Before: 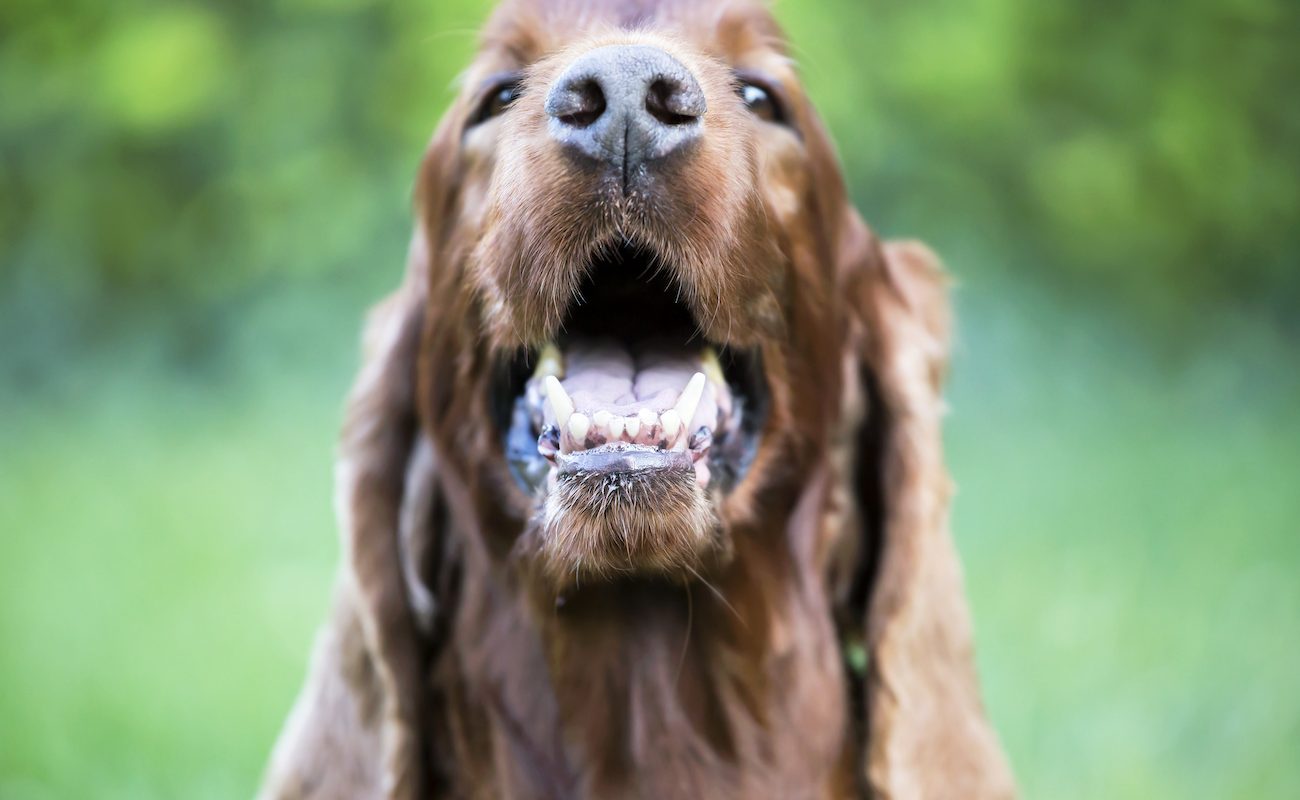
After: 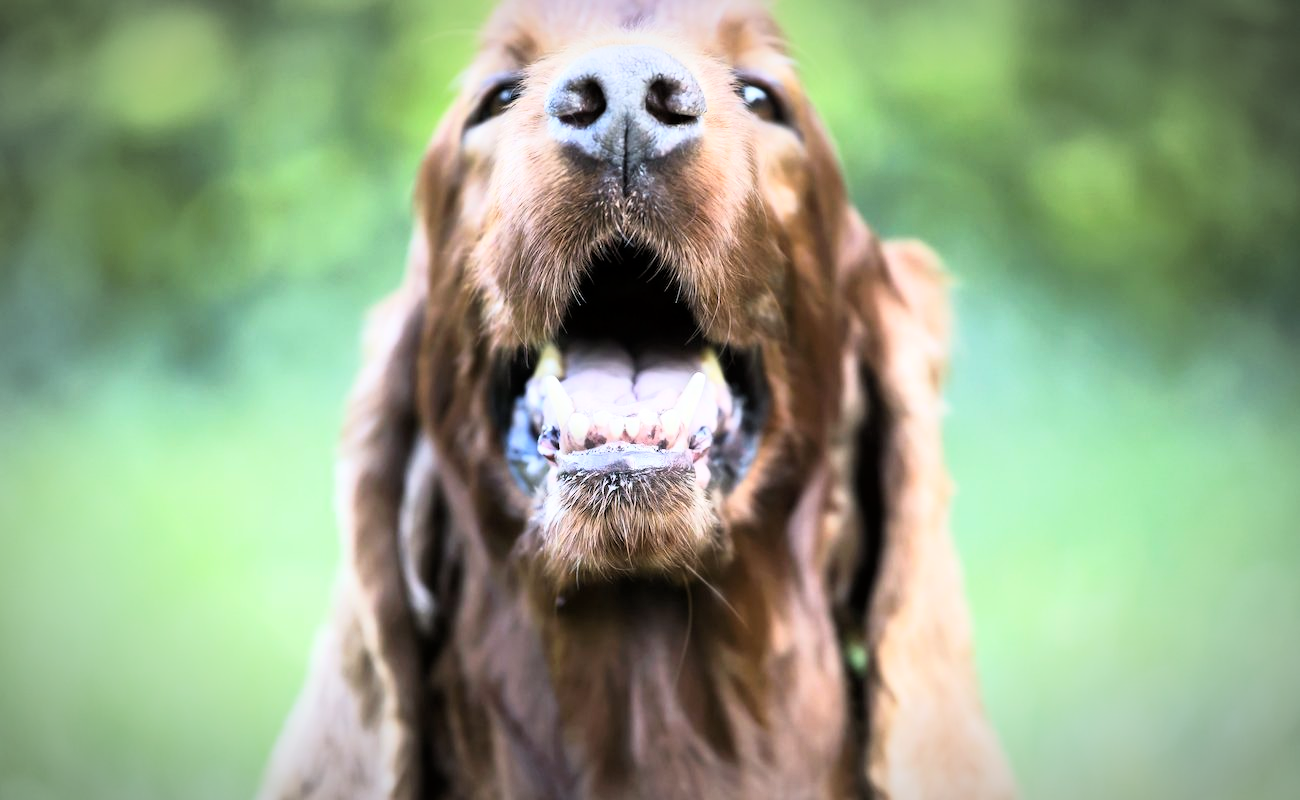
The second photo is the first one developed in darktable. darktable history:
base curve: curves: ch0 [(0, 0) (0.005, 0.002) (0.193, 0.295) (0.399, 0.664) (0.75, 0.928) (1, 1)]
vignetting: automatic ratio true
